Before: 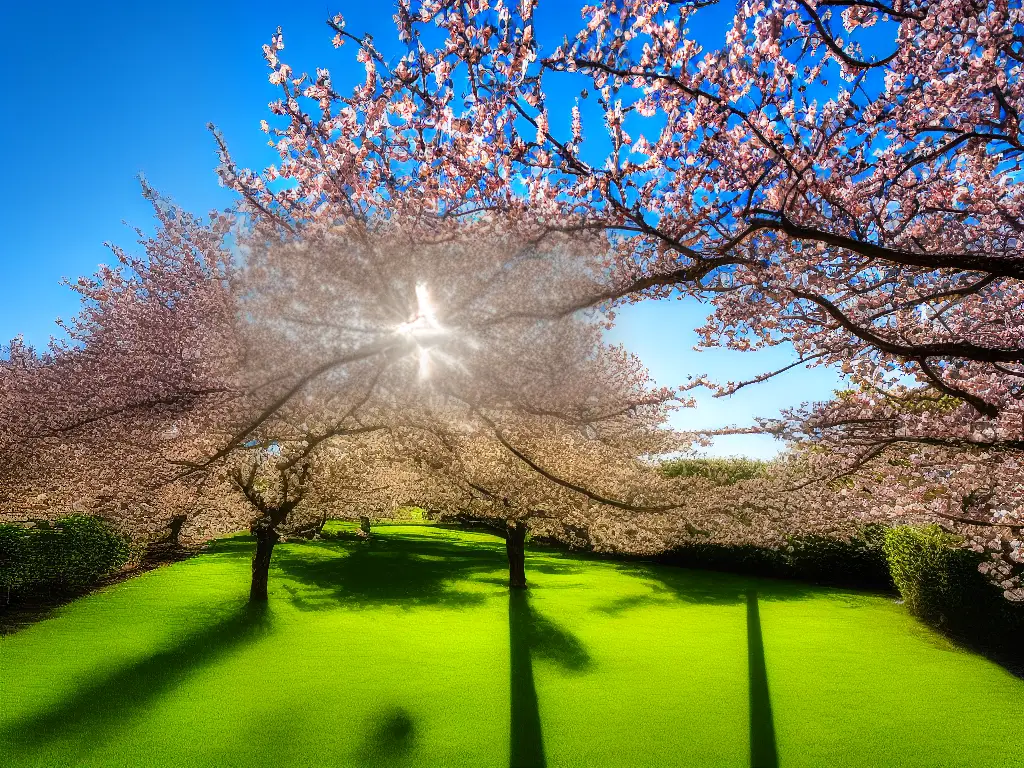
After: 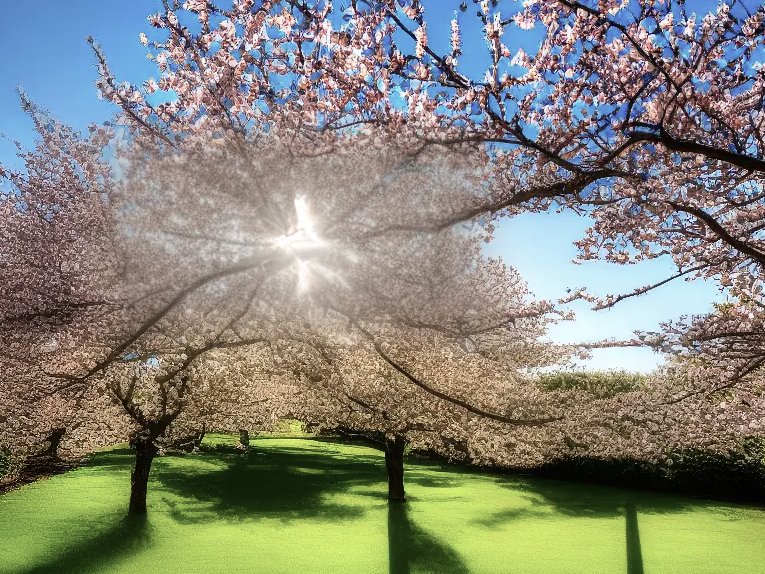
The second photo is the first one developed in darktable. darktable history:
crop and rotate: left 11.831%, top 11.346%, right 13.429%, bottom 13.899%
contrast brightness saturation: contrast 0.1, saturation -0.3
color calibration: illuminant same as pipeline (D50), adaptation none (bypass), gamut compression 1.72
